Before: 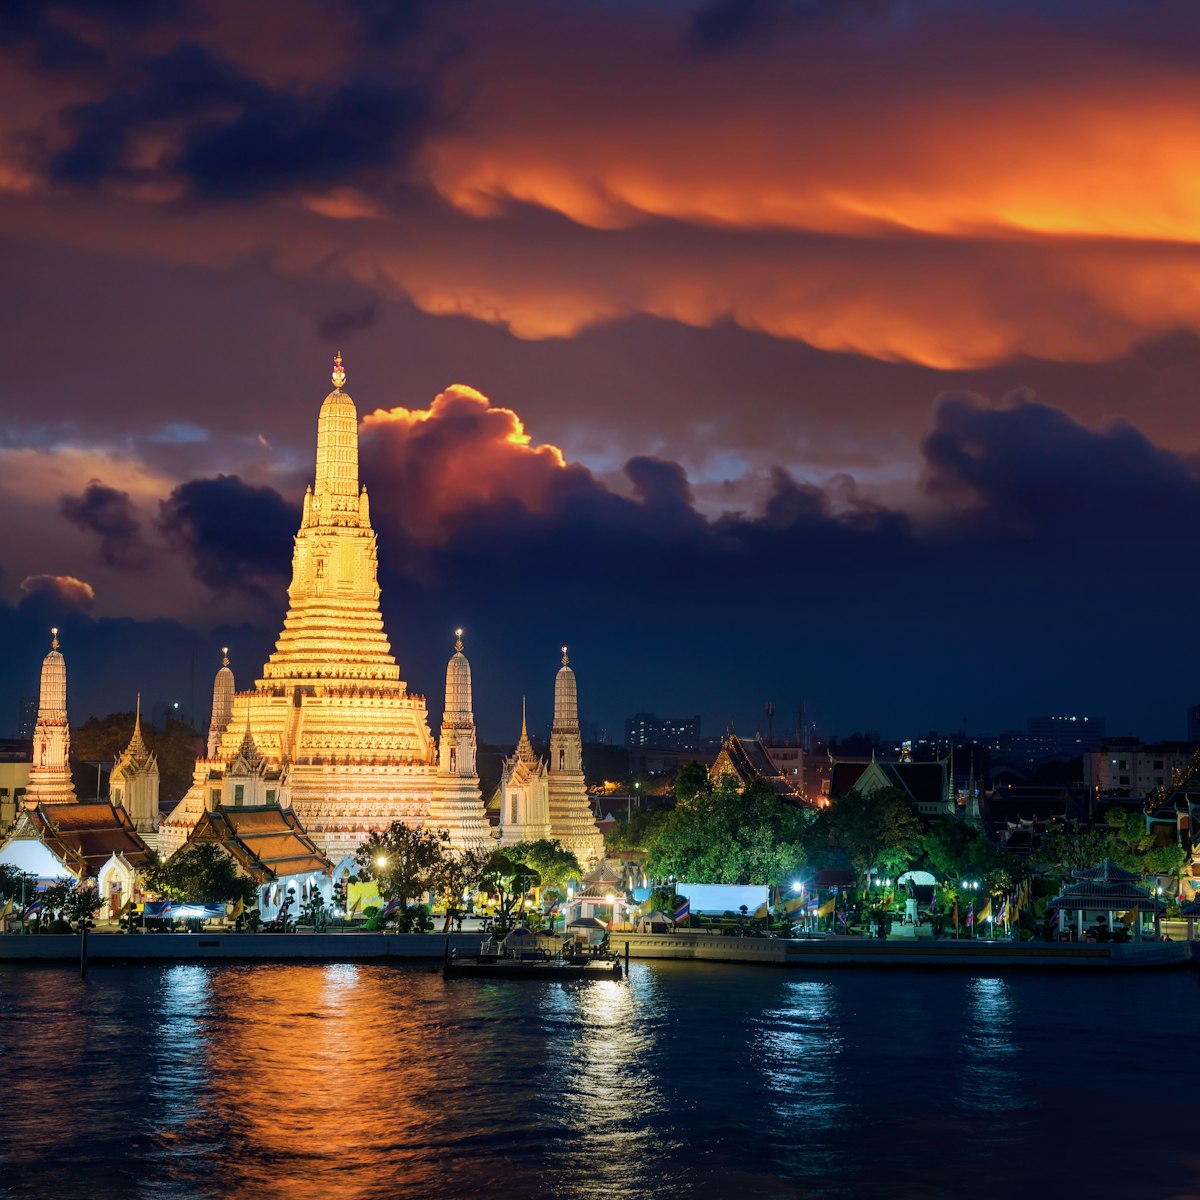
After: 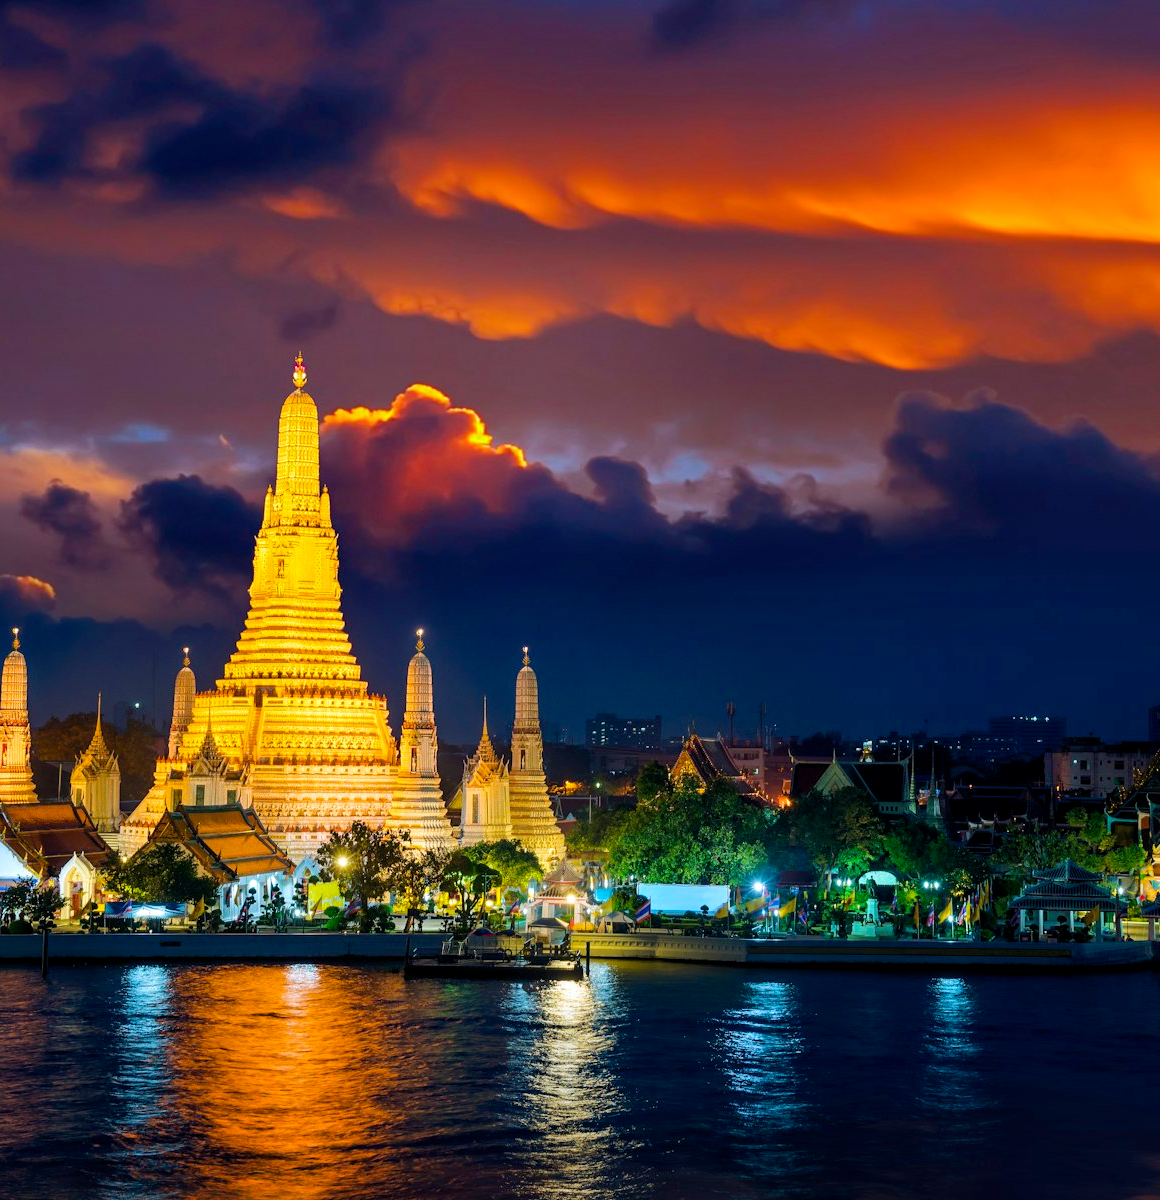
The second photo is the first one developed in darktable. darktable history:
exposure: black level correction 0.001, exposure 0.138 EV, compensate highlight preservation false
shadows and highlights: radius 127.81, shadows 30.51, highlights -30.89, low approximation 0.01, soften with gaussian
color balance rgb: perceptual saturation grading › global saturation 29.542%, global vibrance 20%
crop and rotate: left 3.273%
